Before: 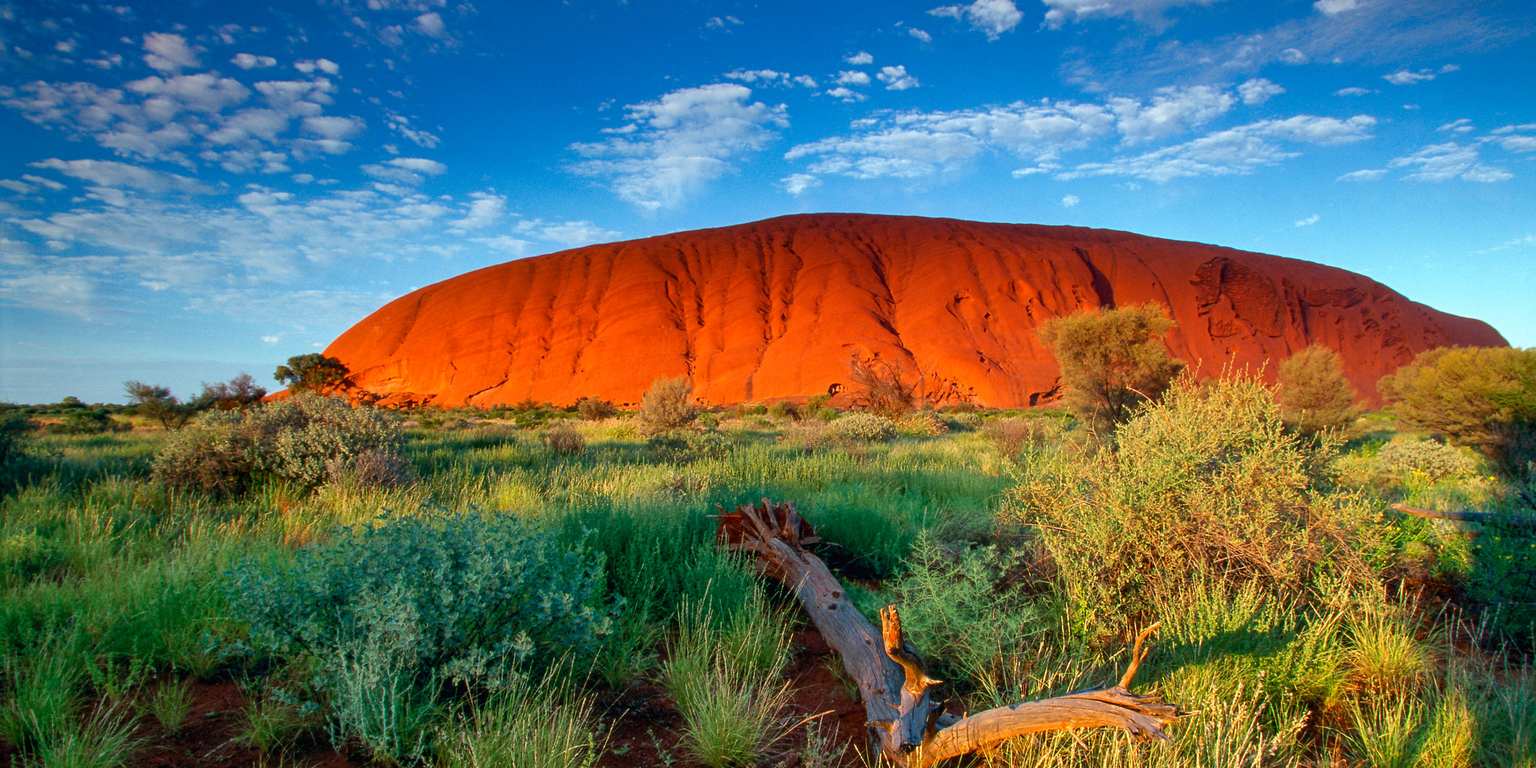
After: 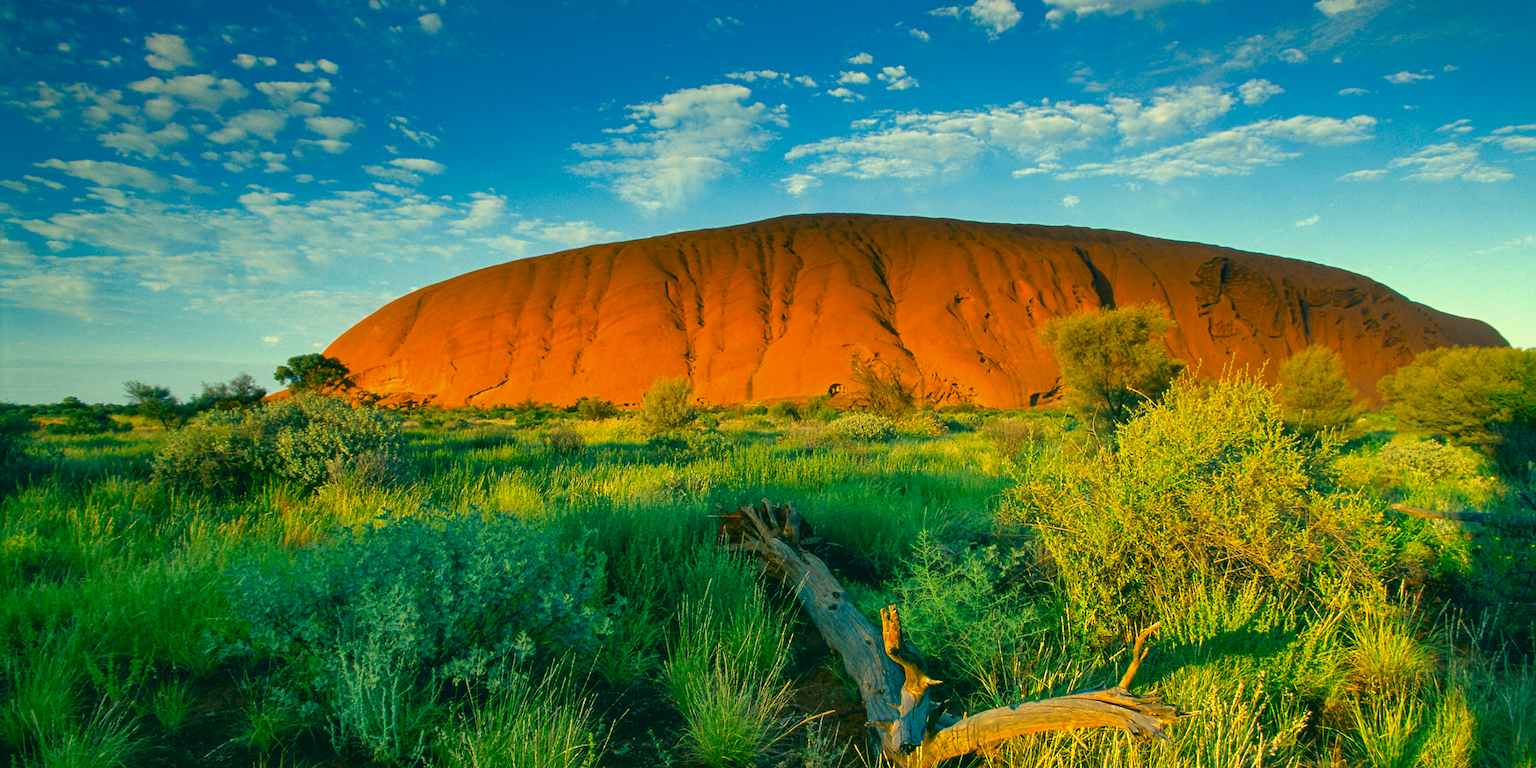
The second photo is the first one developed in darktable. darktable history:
color correction: highlights a* 2.09, highlights b* 33.93, shadows a* -36.51, shadows b* -6.1
